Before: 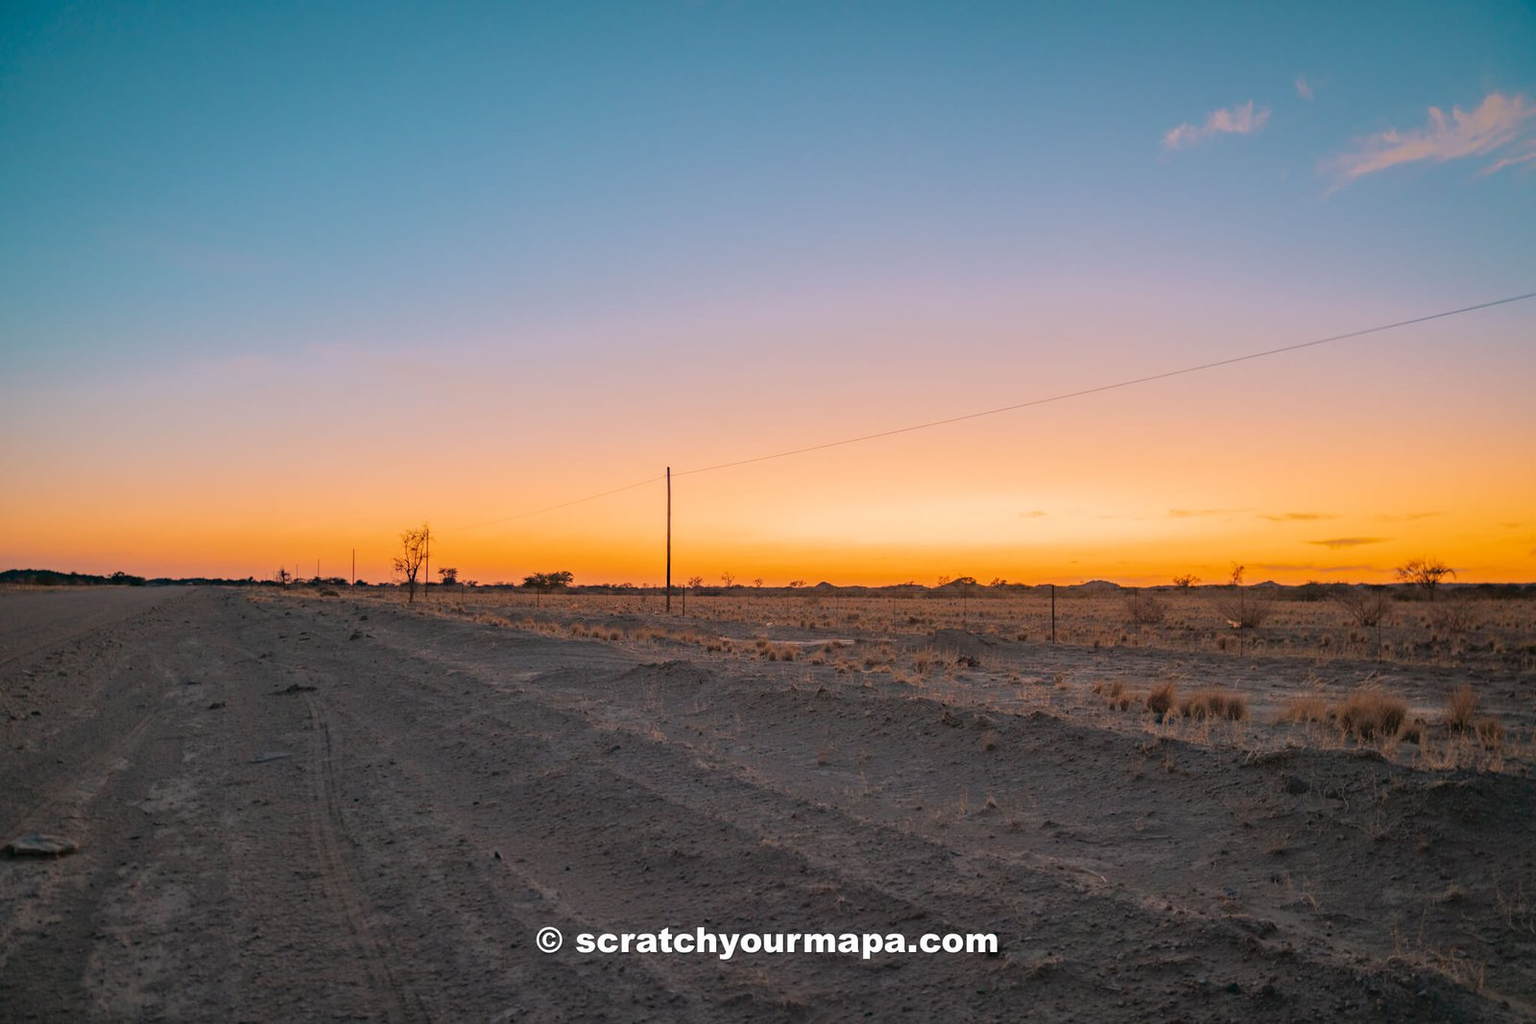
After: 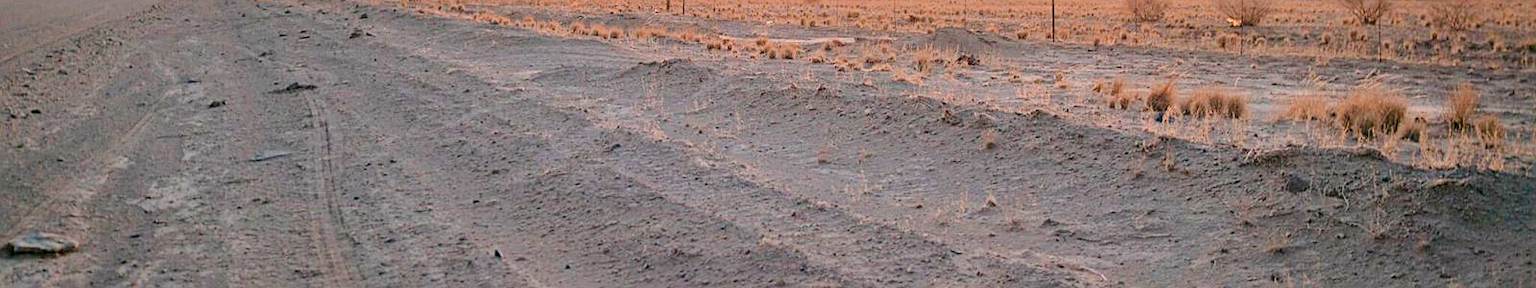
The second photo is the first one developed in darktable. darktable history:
exposure: black level correction 0.001, exposure 1.996 EV, compensate highlight preservation false
shadows and highlights: on, module defaults
crop and rotate: top 58.851%, bottom 13.019%
filmic rgb: black relative exposure -7.65 EV, white relative exposure 4.56 EV, hardness 3.61
color balance rgb: perceptual saturation grading › global saturation 15.284%, perceptual saturation grading › highlights -19.142%, perceptual saturation grading › shadows 20.367%
sharpen: on, module defaults
